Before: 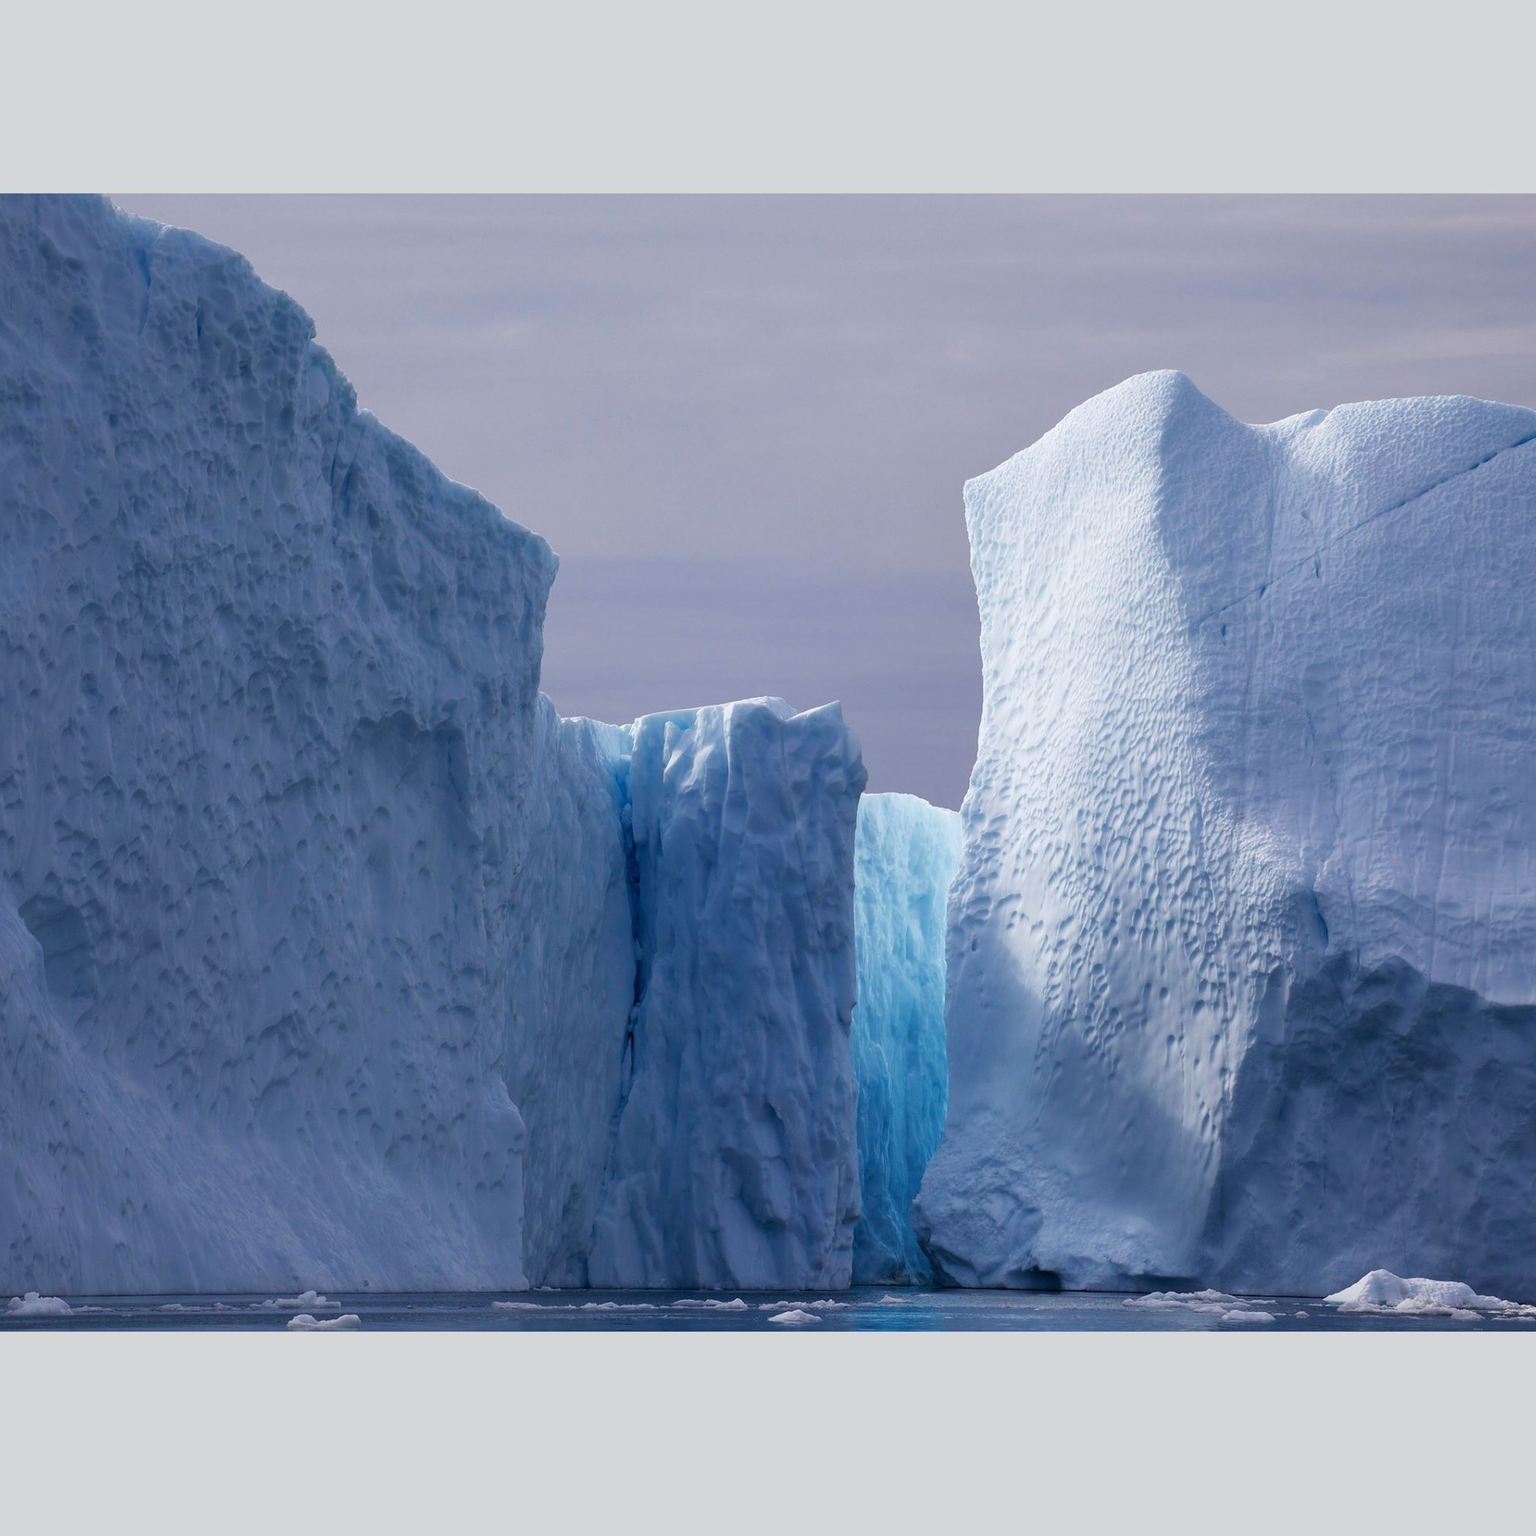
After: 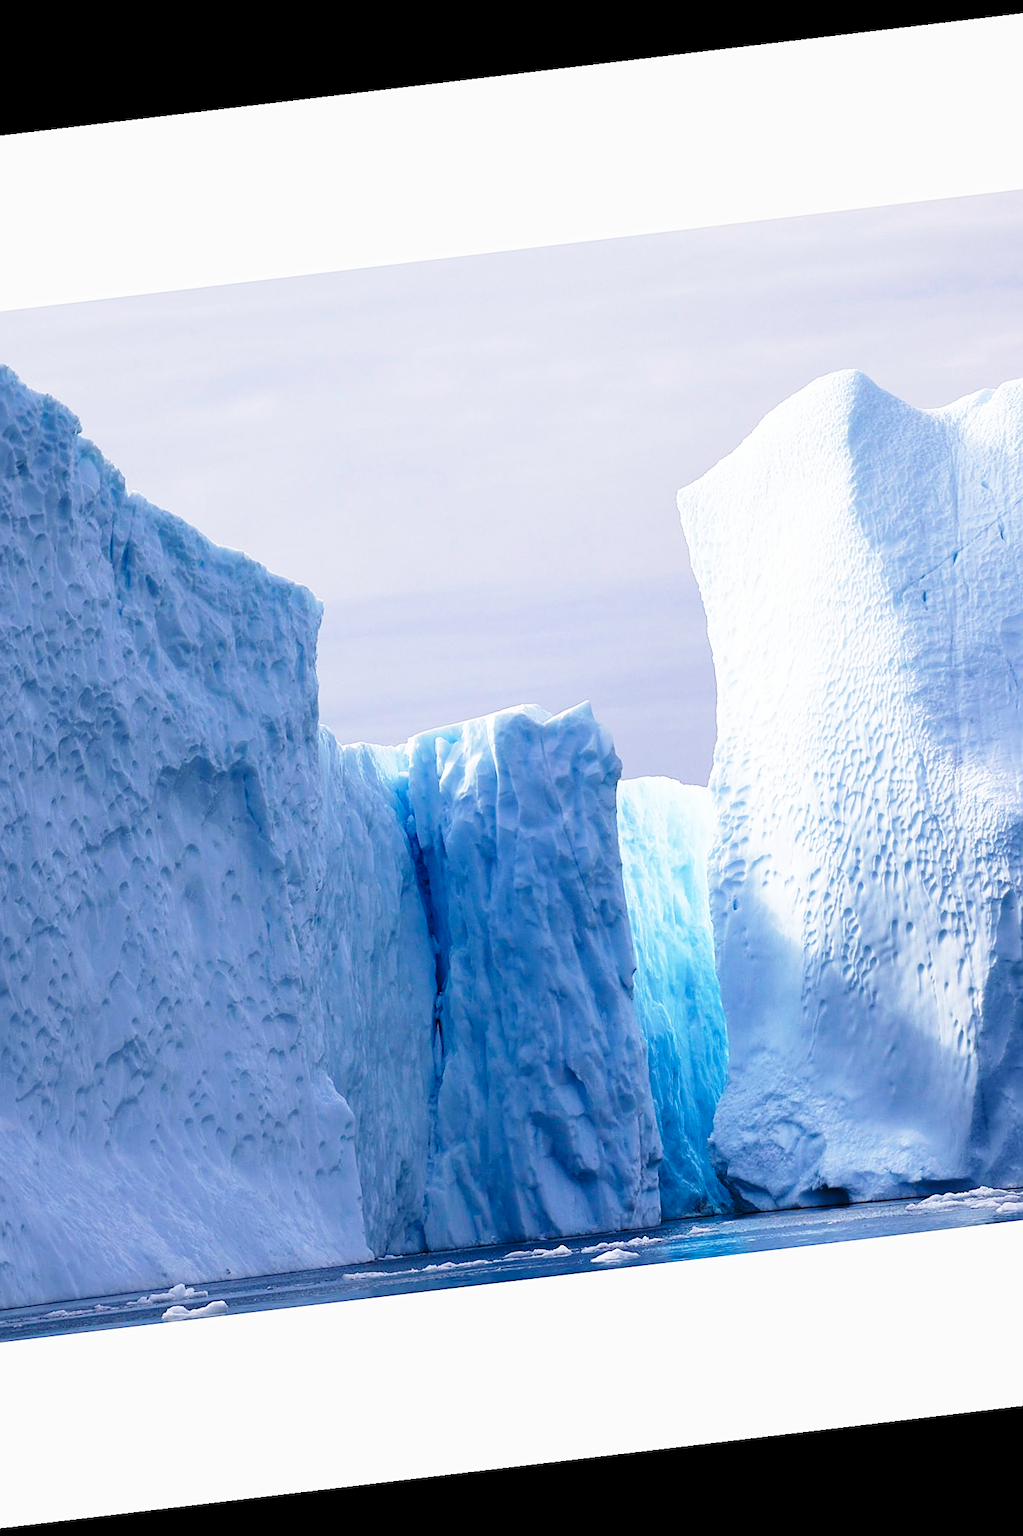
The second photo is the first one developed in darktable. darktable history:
sharpen: on, module defaults
crop: left 15.419%, right 17.914%
base curve: curves: ch0 [(0, 0) (0.026, 0.03) (0.109, 0.232) (0.351, 0.748) (0.669, 0.968) (1, 1)], preserve colors none
rotate and perspective: rotation -6.83°, automatic cropping off
